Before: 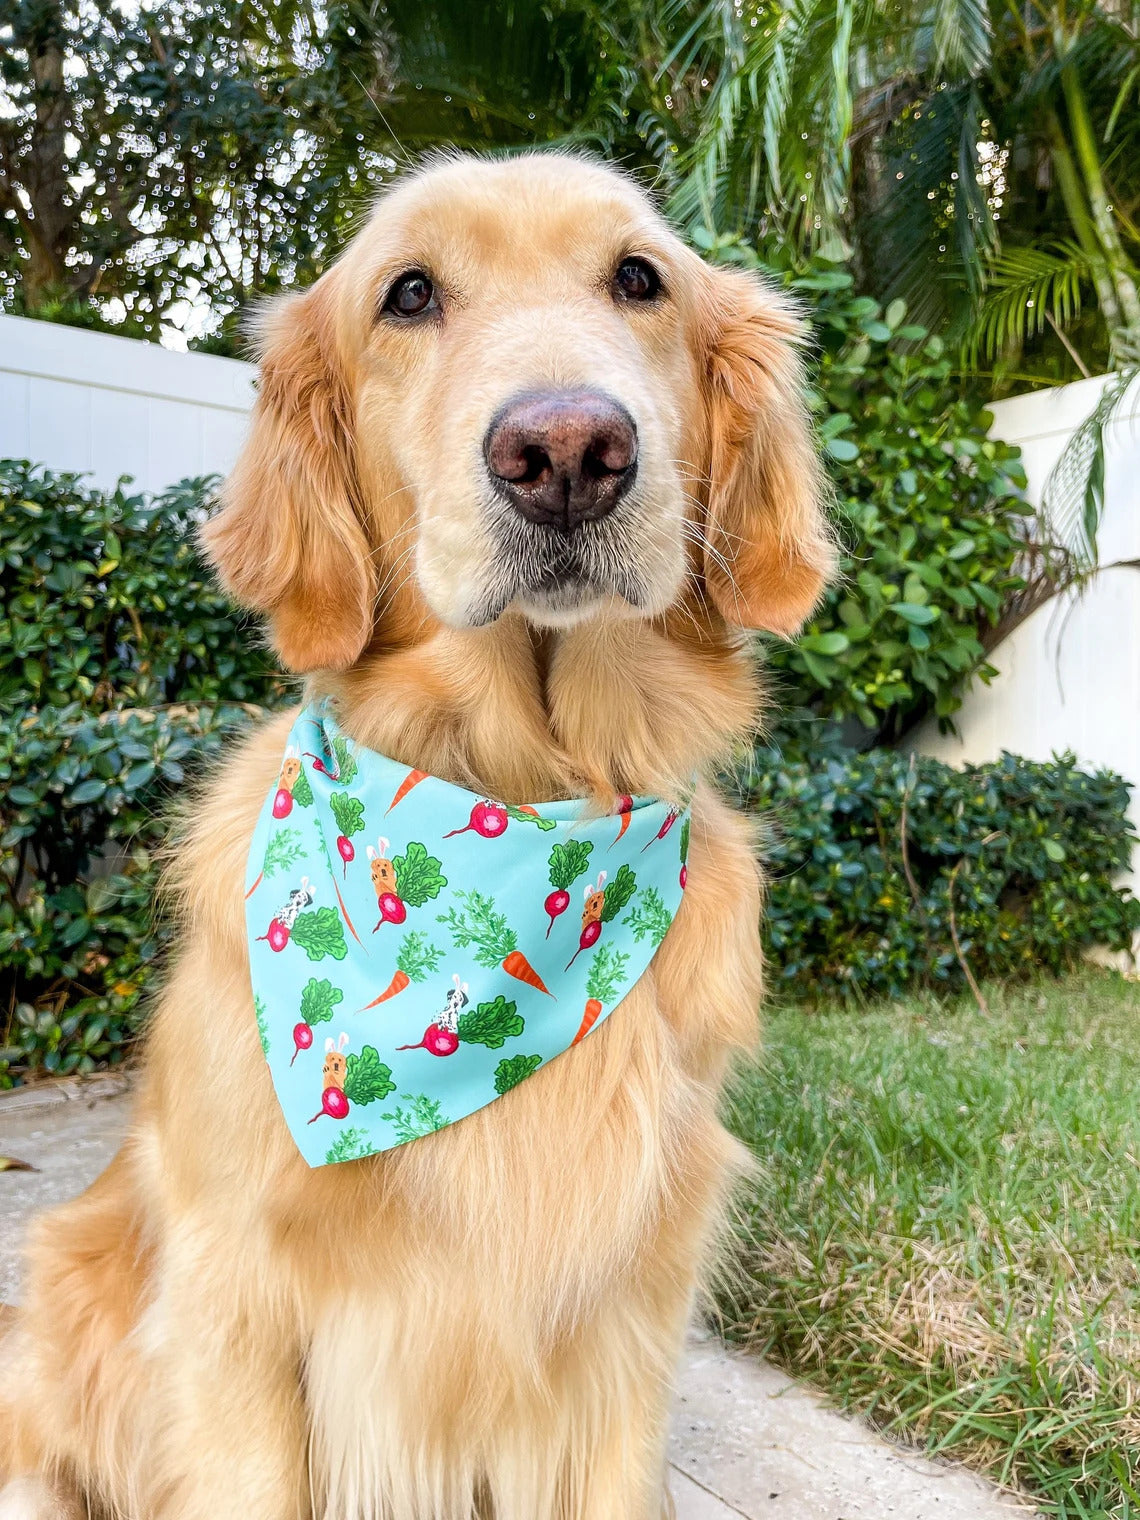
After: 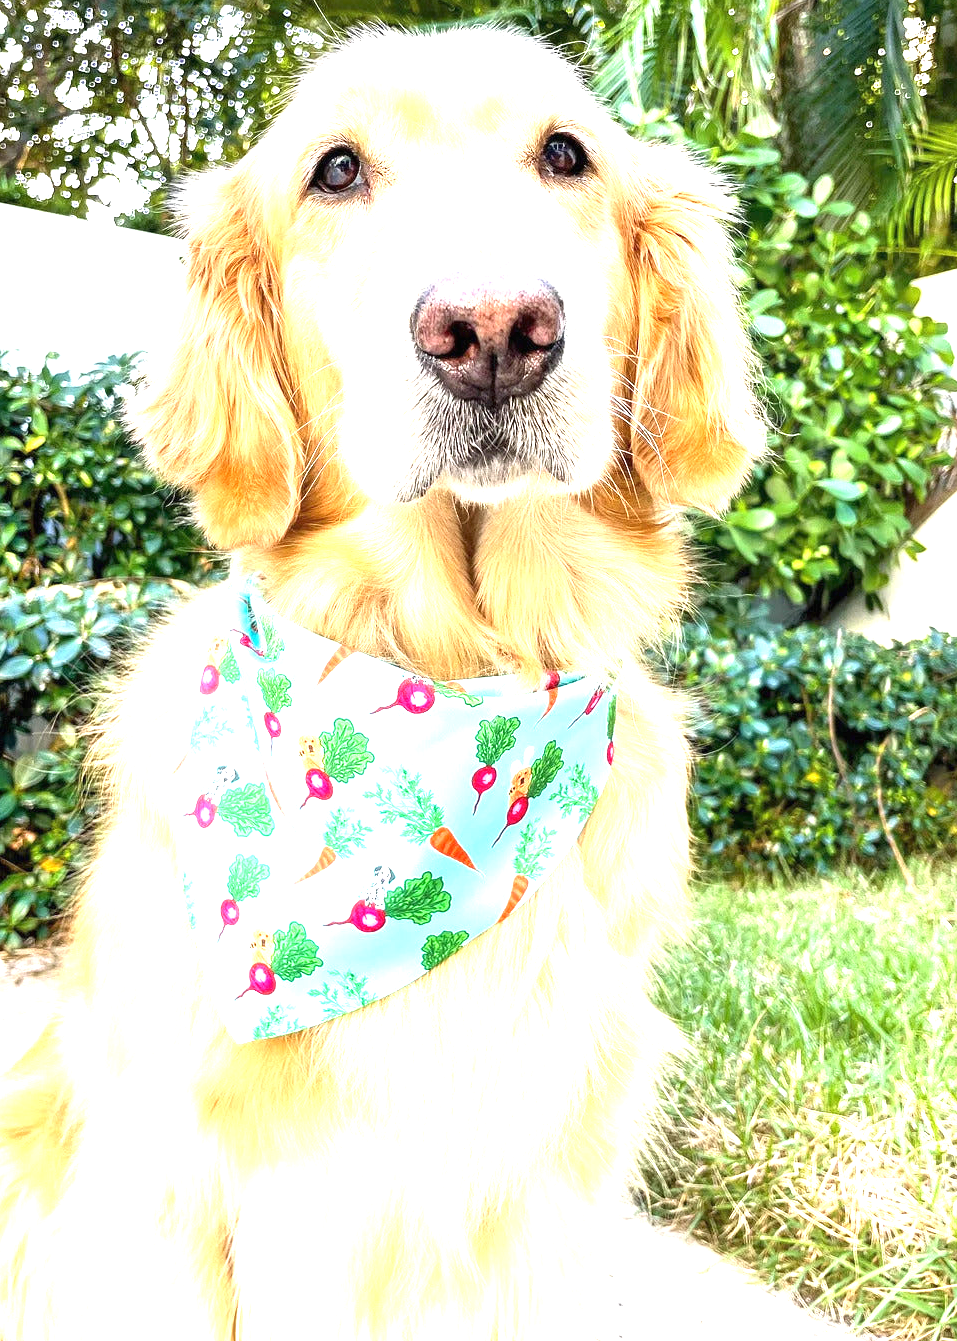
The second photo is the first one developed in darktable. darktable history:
exposure: black level correction 0, exposure 1.675 EV, compensate exposure bias true, compensate highlight preservation false
crop: left 6.446%, top 8.188%, right 9.538%, bottom 3.548%
